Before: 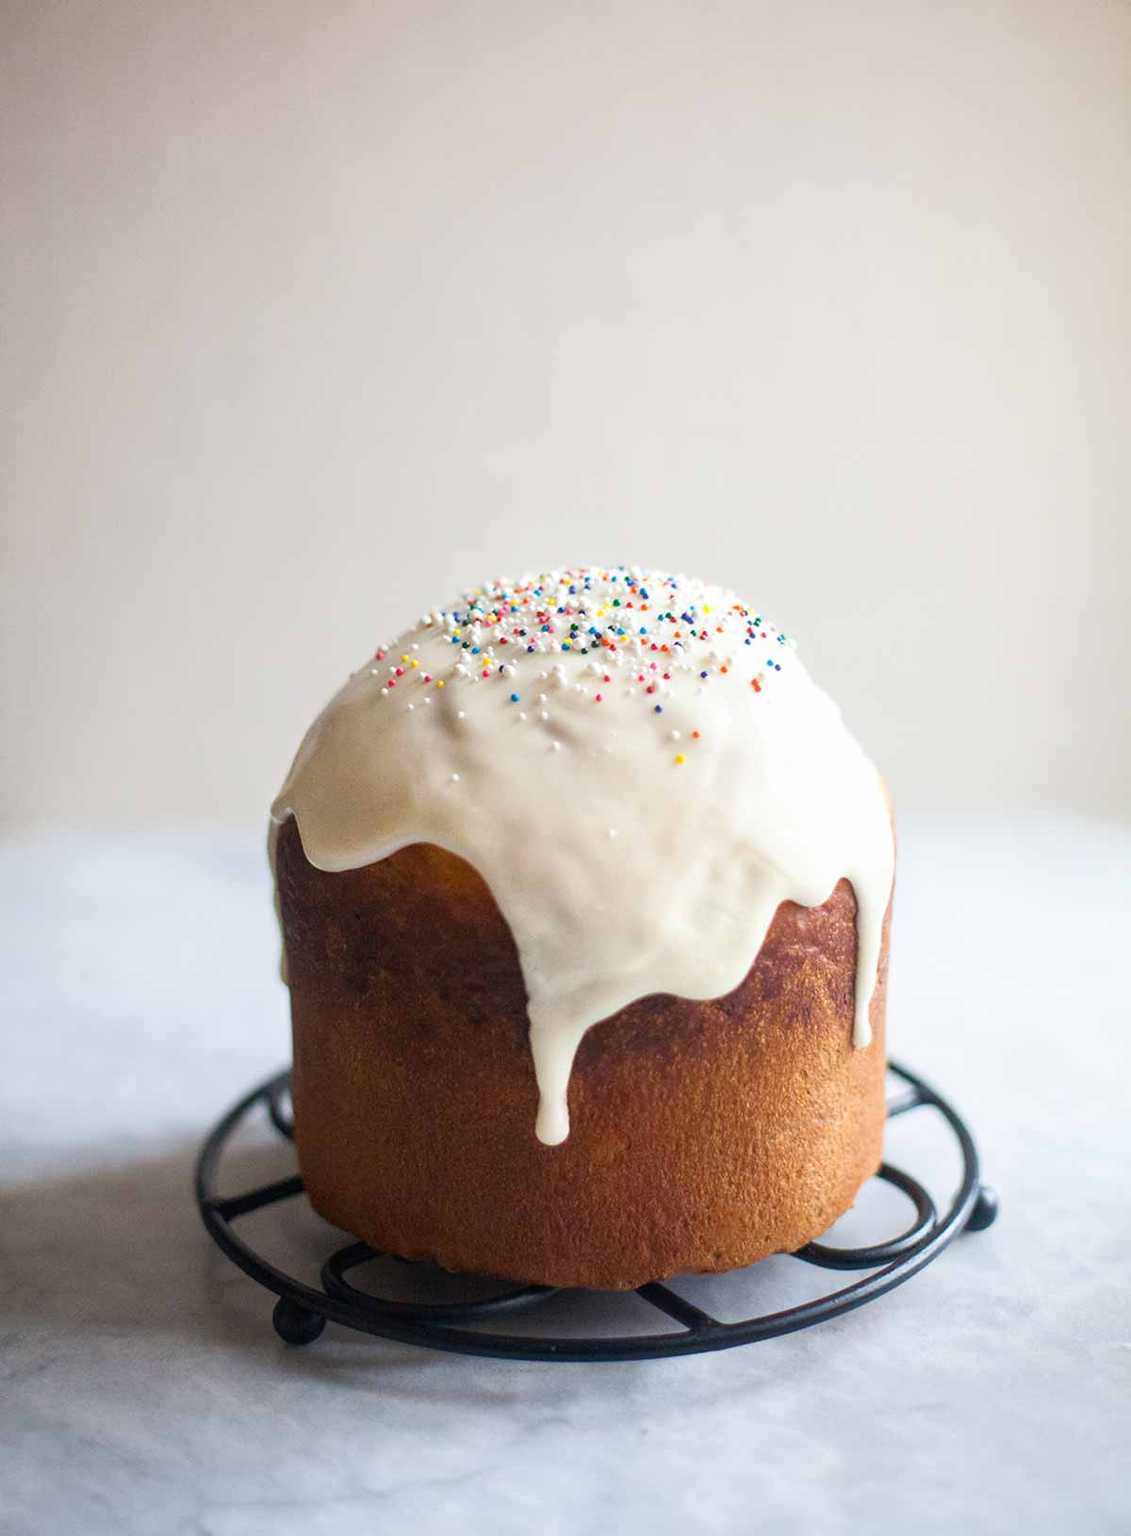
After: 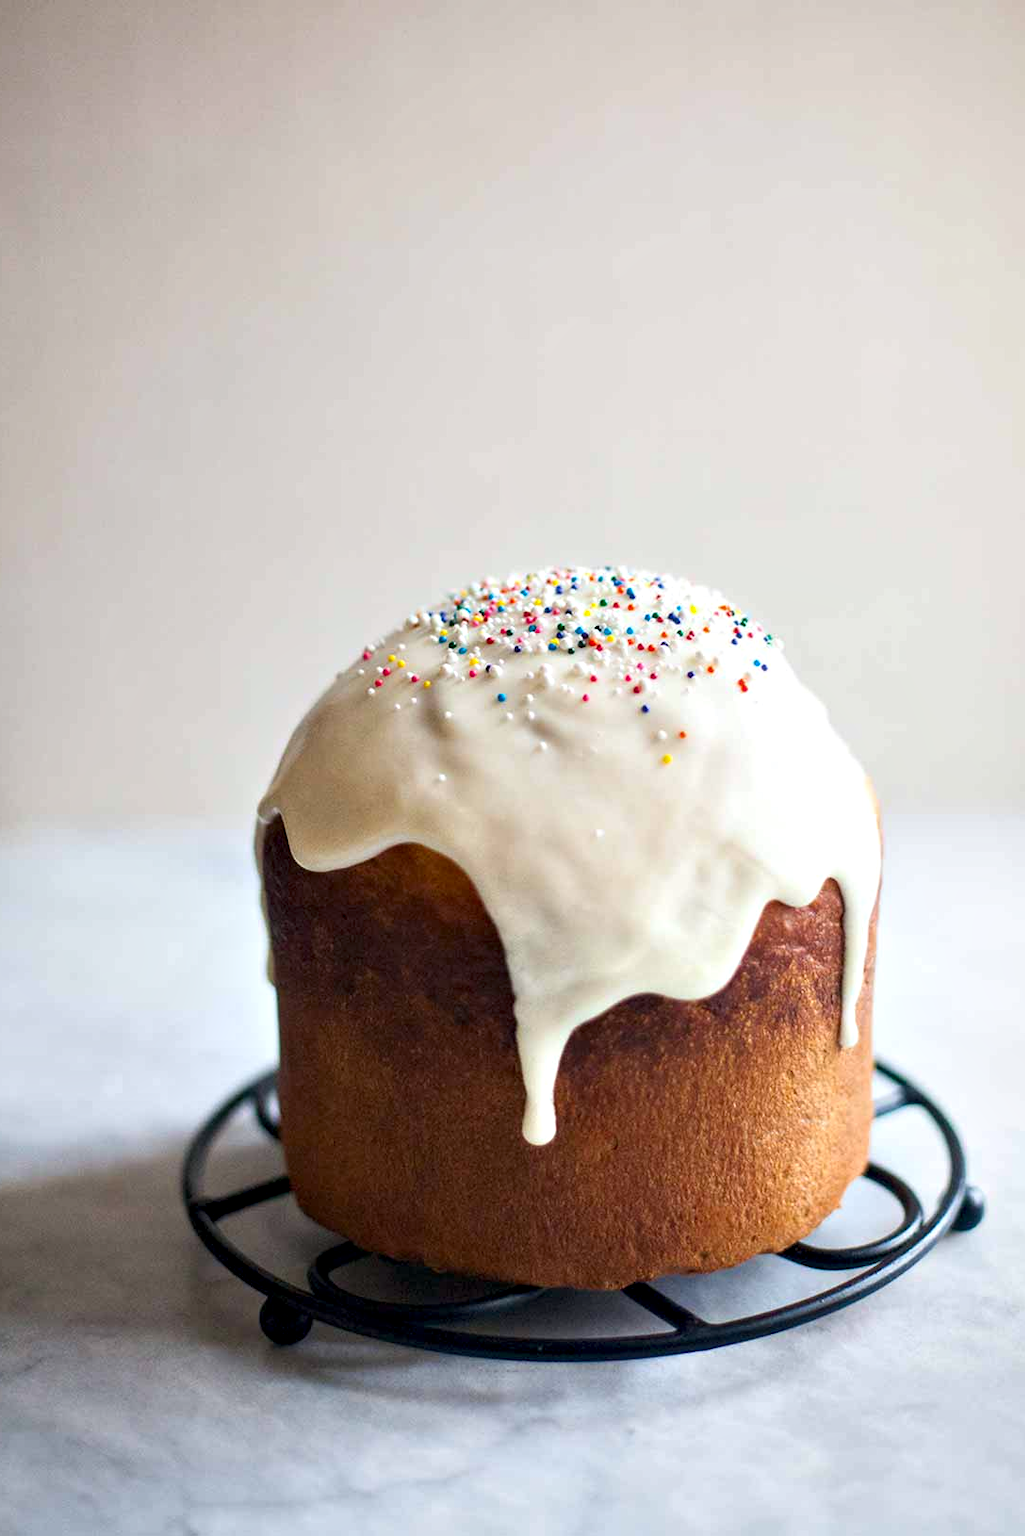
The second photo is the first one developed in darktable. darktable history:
contrast equalizer: y [[0.528, 0.548, 0.563, 0.562, 0.546, 0.526], [0.55 ×6], [0 ×6], [0 ×6], [0 ×6]]
crop and rotate: left 1.232%, right 8.095%
